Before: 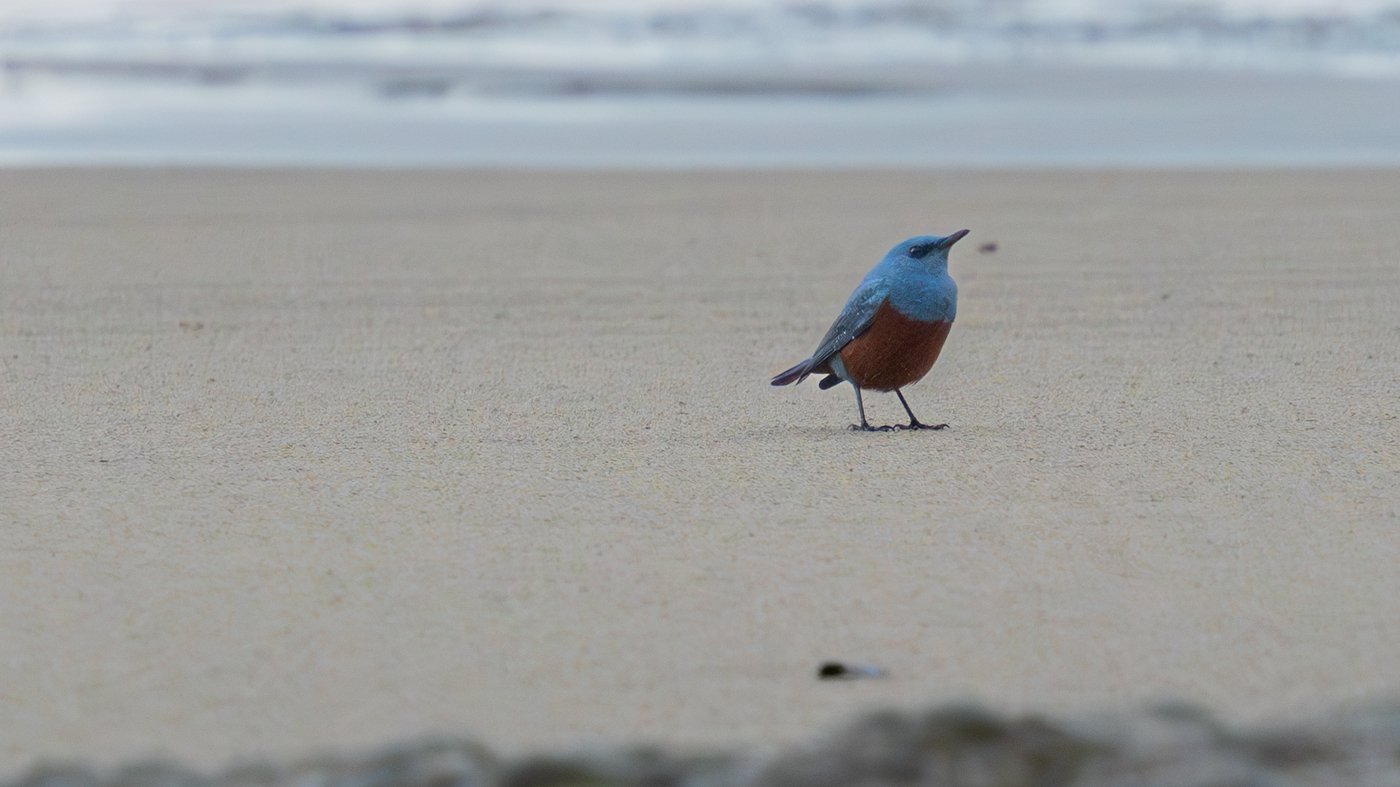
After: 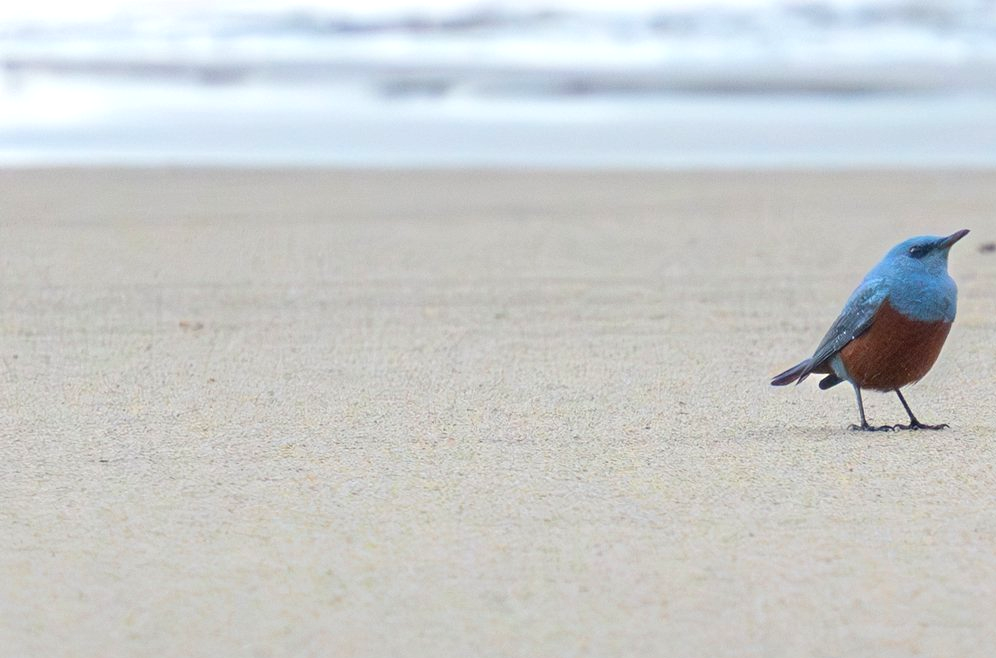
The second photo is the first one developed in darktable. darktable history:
exposure: exposure 0.698 EV, compensate highlight preservation false
base curve: preserve colors none
crop: right 28.848%, bottom 16.269%
